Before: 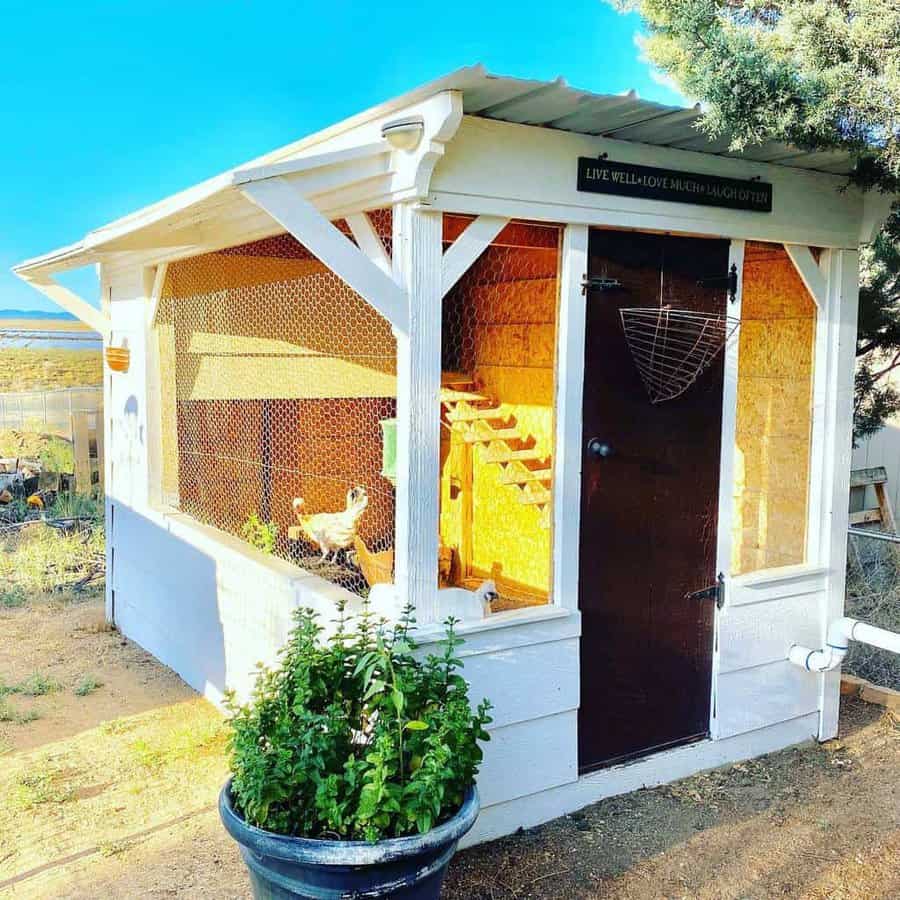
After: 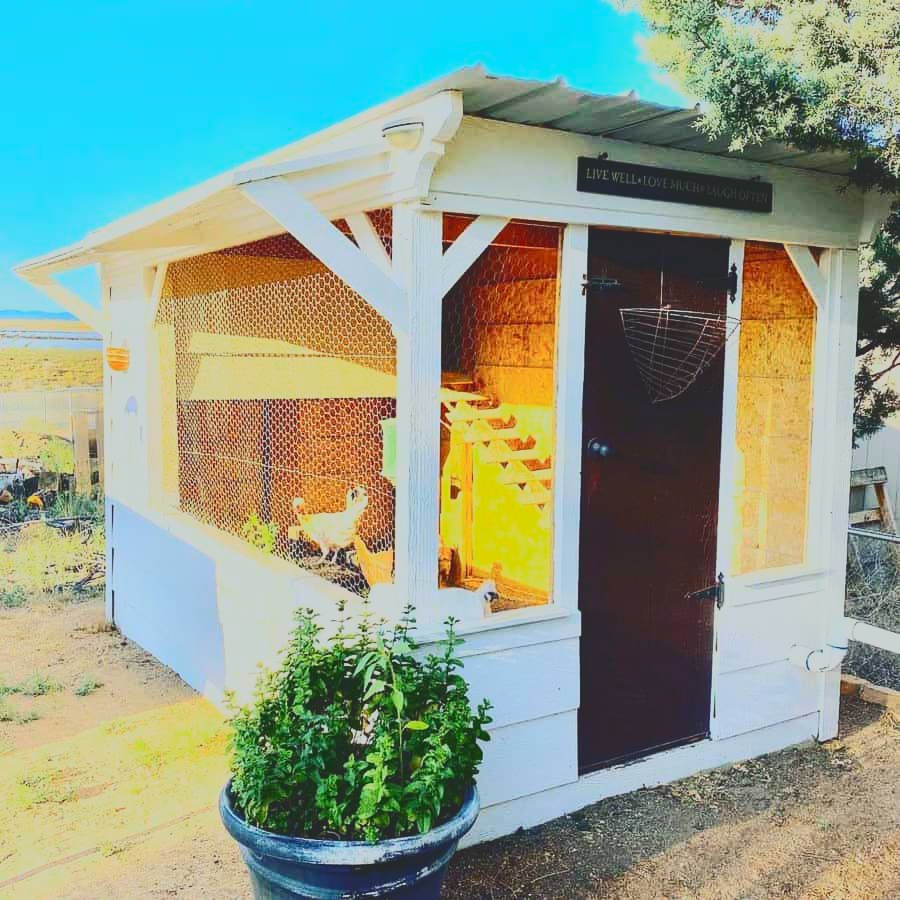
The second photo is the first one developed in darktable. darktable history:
tone curve: curves: ch0 [(0, 0.148) (0.191, 0.225) (0.39, 0.373) (0.669, 0.716) (0.847, 0.818) (1, 0.839)], color space Lab, independent channels, preserve colors none
